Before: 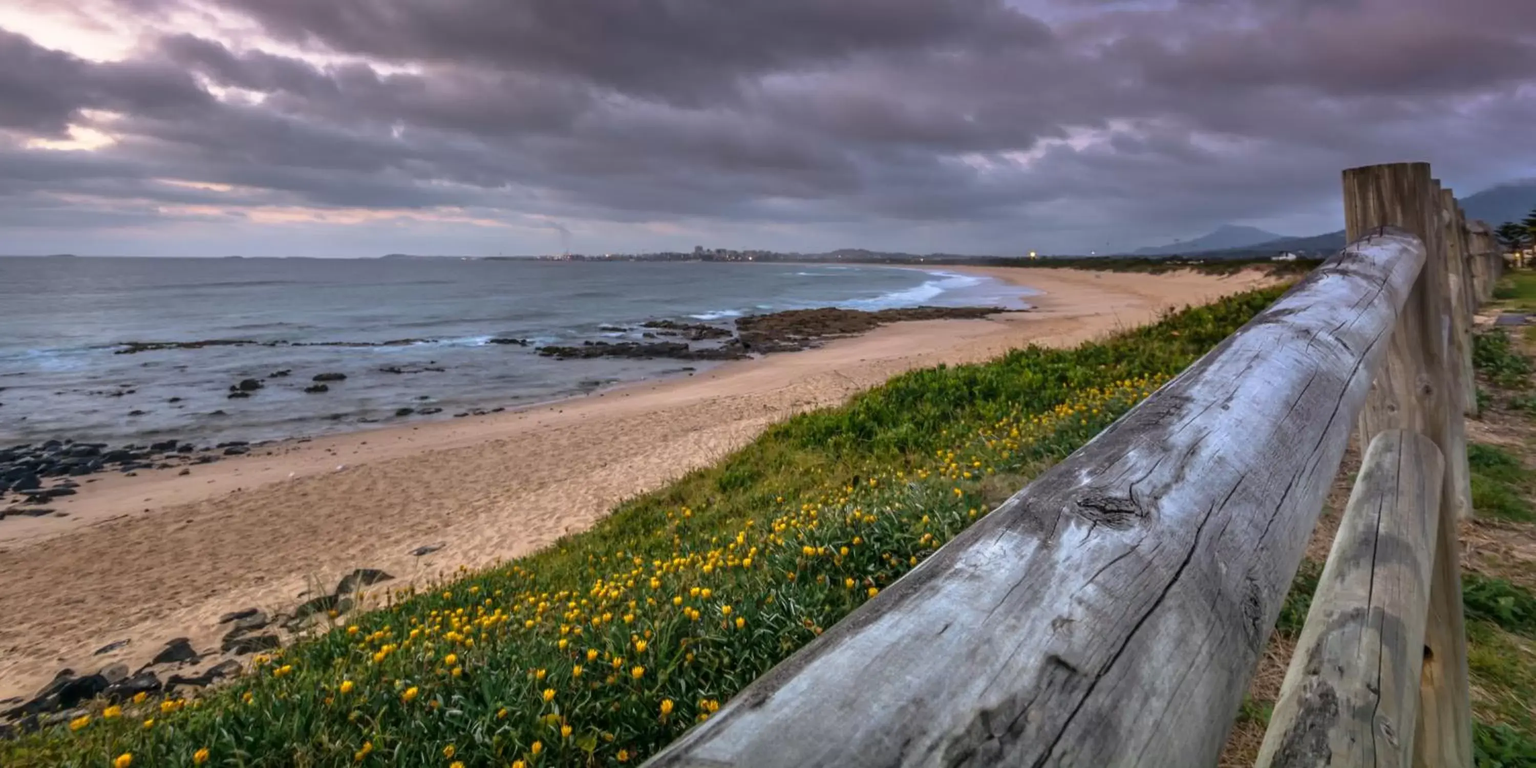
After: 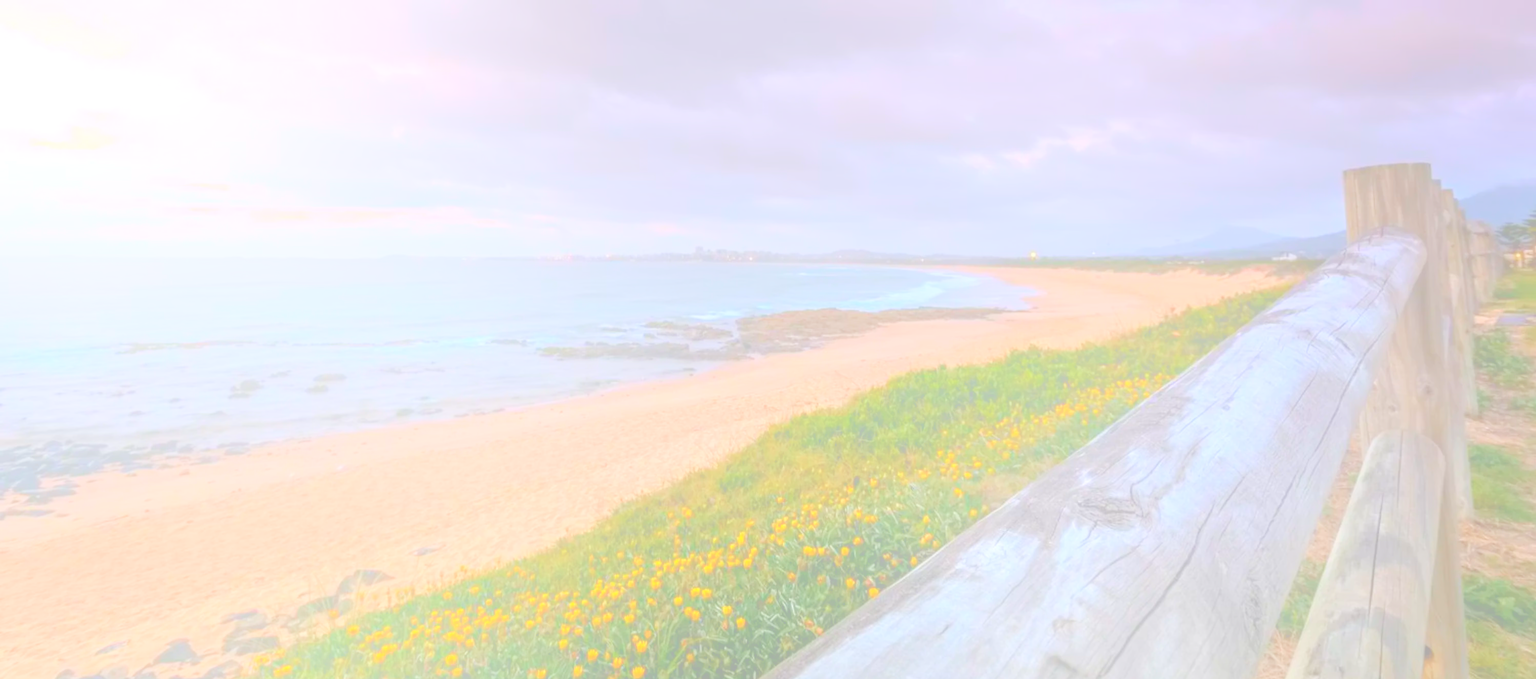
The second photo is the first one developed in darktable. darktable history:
crop and rotate: top 0%, bottom 11.49%
bloom: size 70%, threshold 25%, strength 70%
exposure: exposure 0.15 EV, compensate highlight preservation false
